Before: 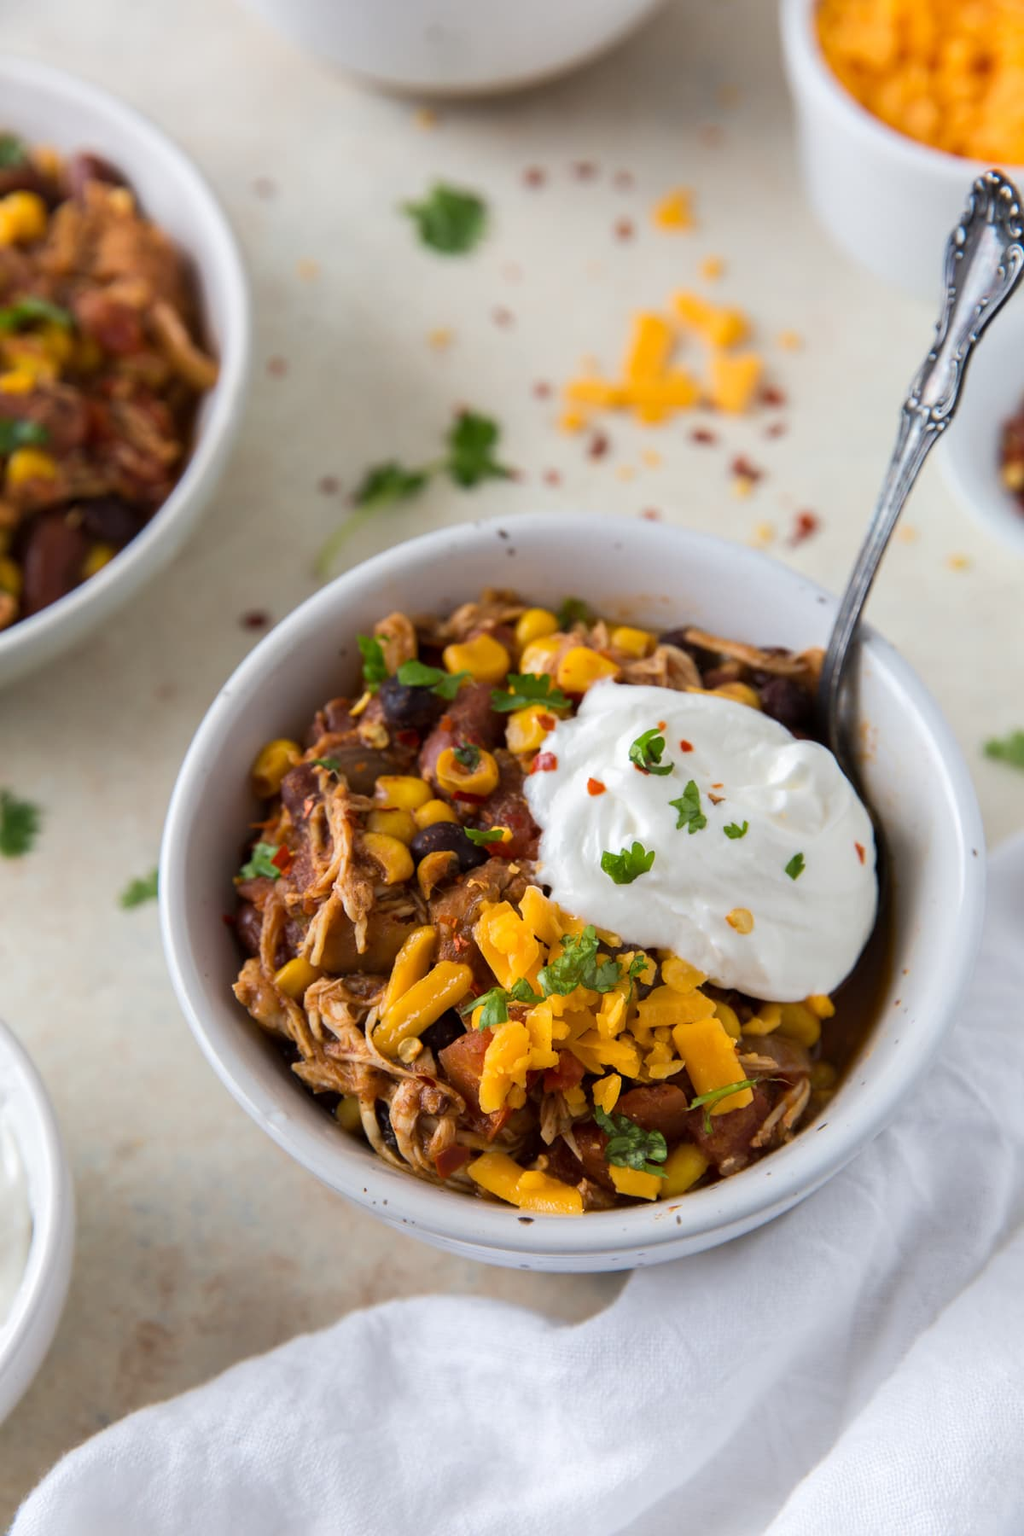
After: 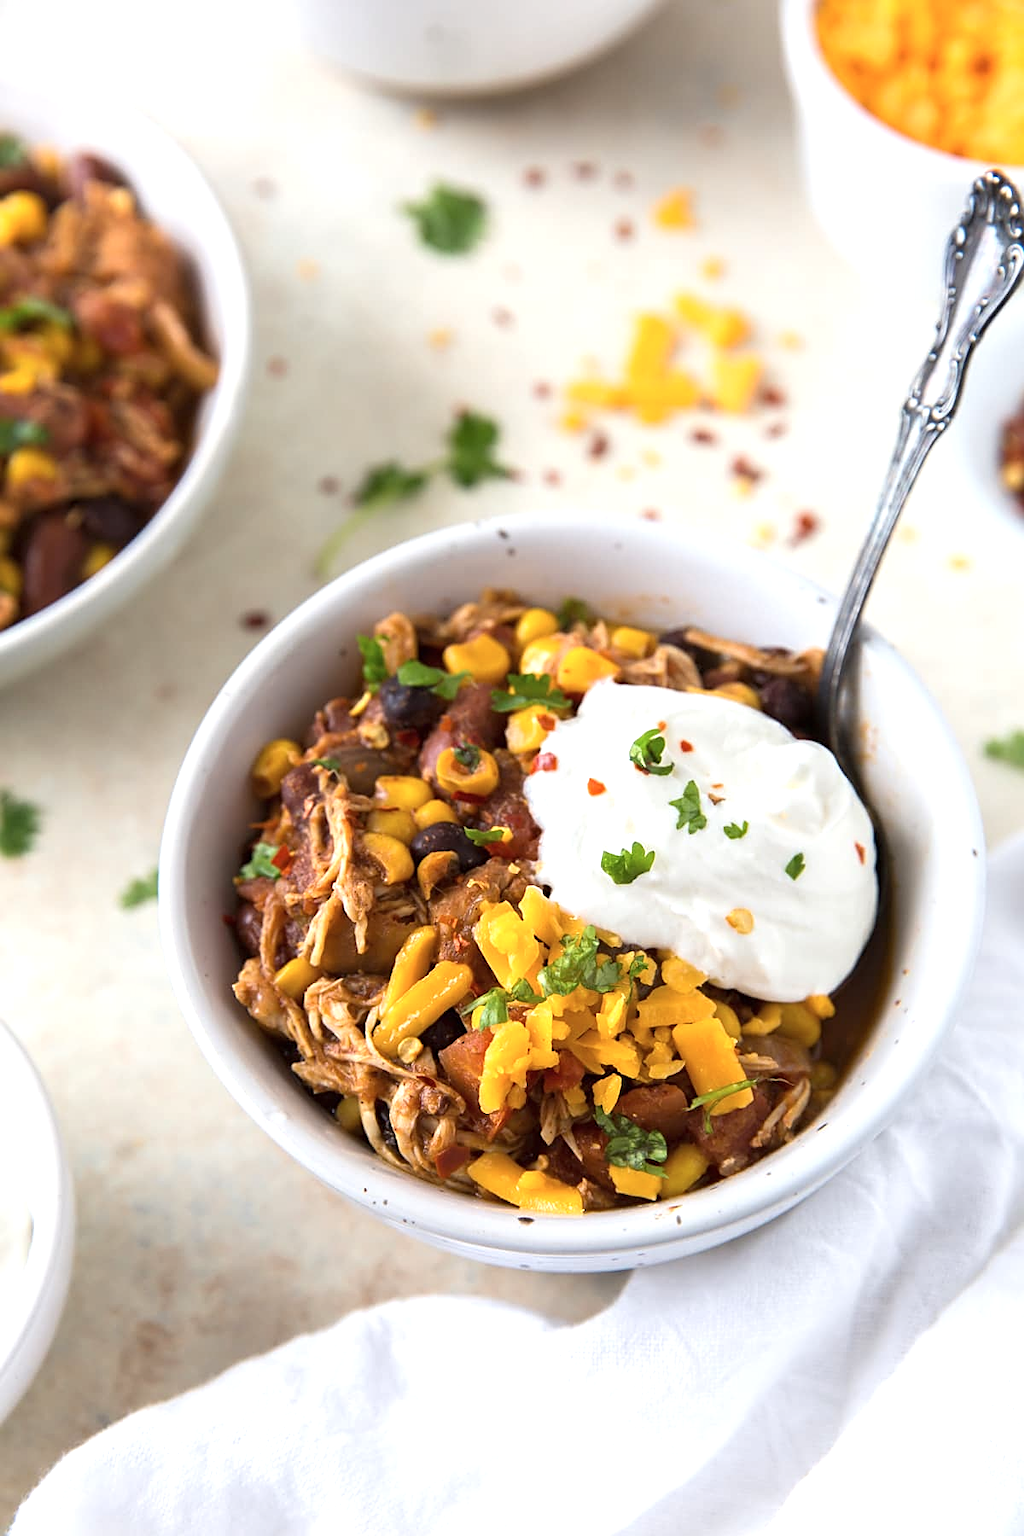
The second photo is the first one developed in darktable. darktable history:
exposure: black level correction 0, exposure 0.69 EV, compensate highlight preservation false
sharpen: on, module defaults
contrast brightness saturation: saturation -0.087
